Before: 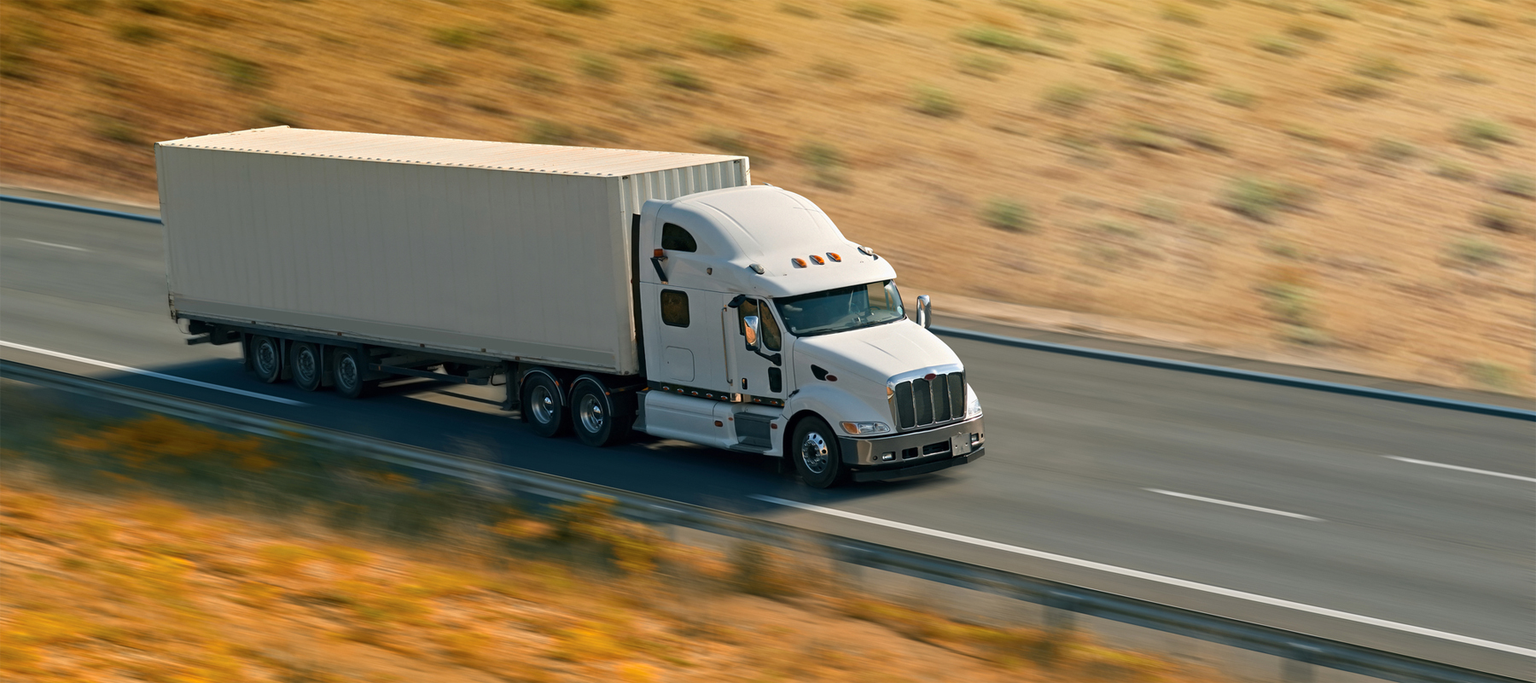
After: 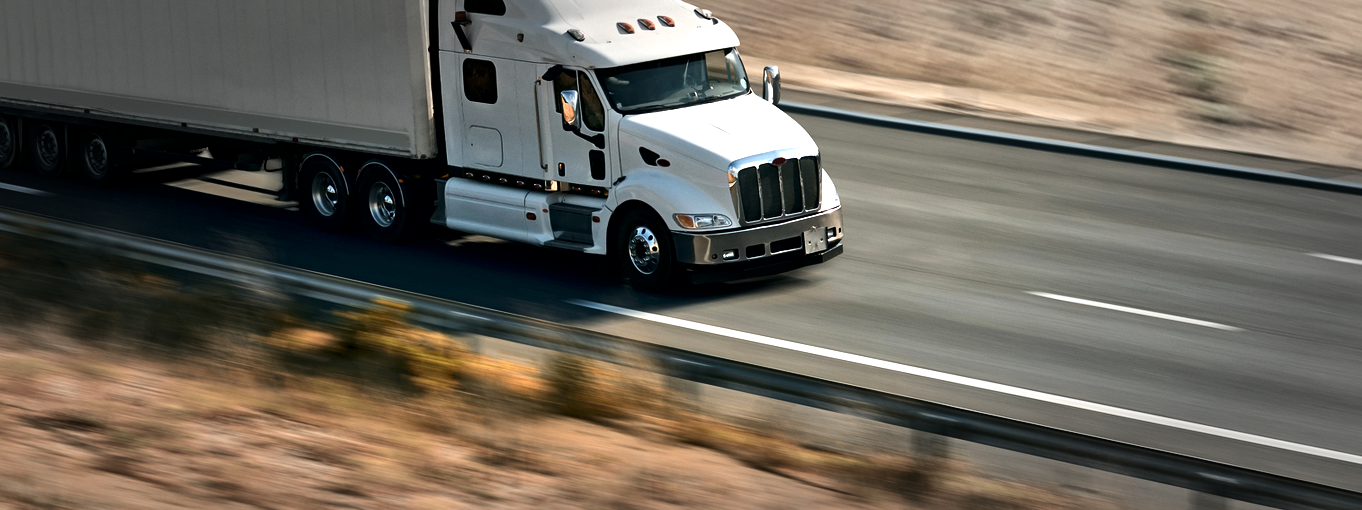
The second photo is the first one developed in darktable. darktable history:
tone equalizer: -8 EV -1.08 EV, -7 EV -1.01 EV, -6 EV -0.867 EV, -5 EV -0.578 EV, -3 EV 0.578 EV, -2 EV 0.867 EV, -1 EV 1.01 EV, +0 EV 1.08 EV, edges refinement/feathering 500, mask exposure compensation -1.57 EV, preserve details no
crop and rotate: left 17.299%, top 35.115%, right 7.015%, bottom 1.024%
local contrast: mode bilateral grid, contrast 25, coarseness 47, detail 151%, midtone range 0.2
vignetting: fall-off start 48.41%, automatic ratio true, width/height ratio 1.29, unbound false
